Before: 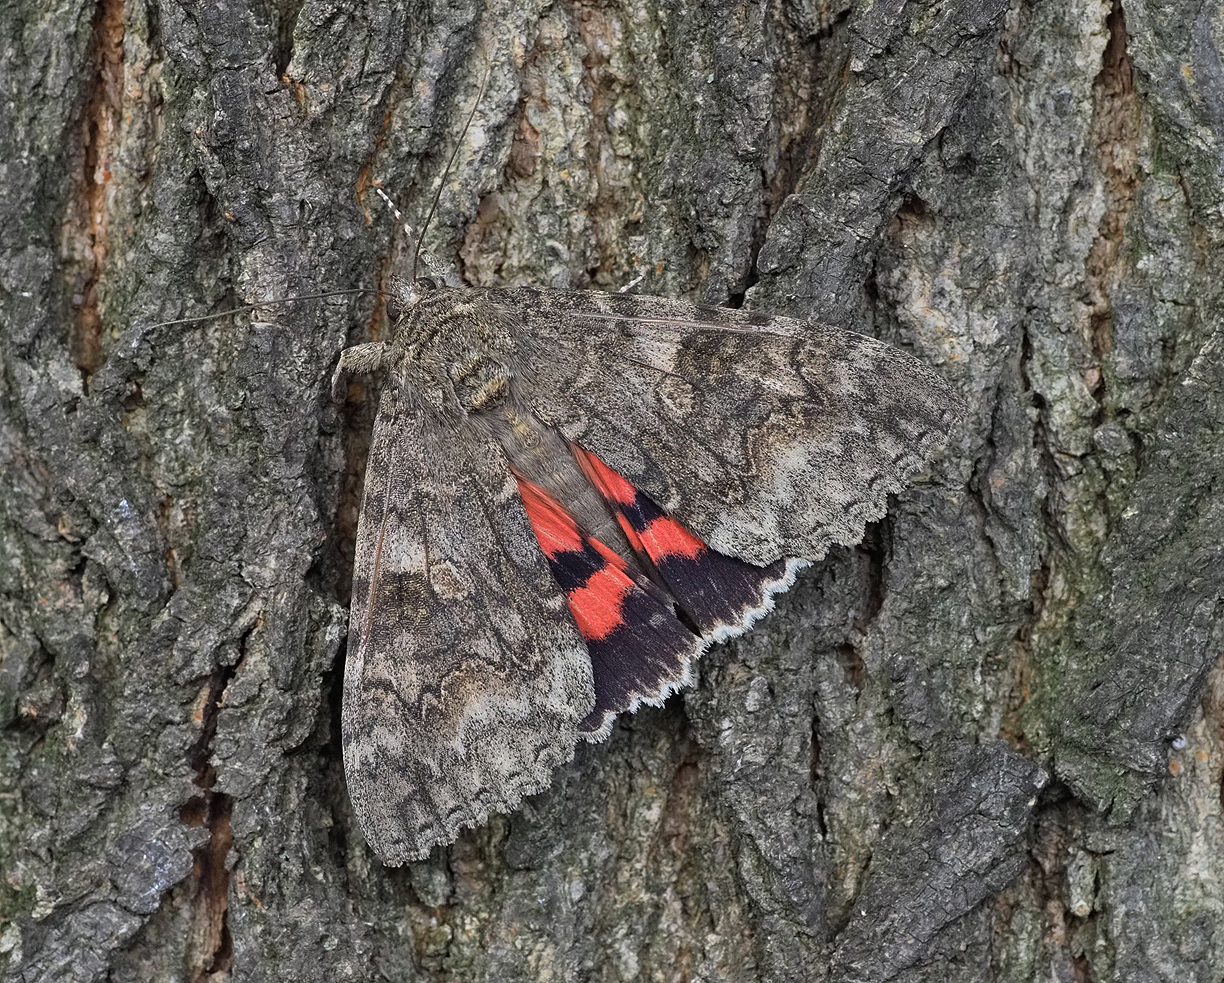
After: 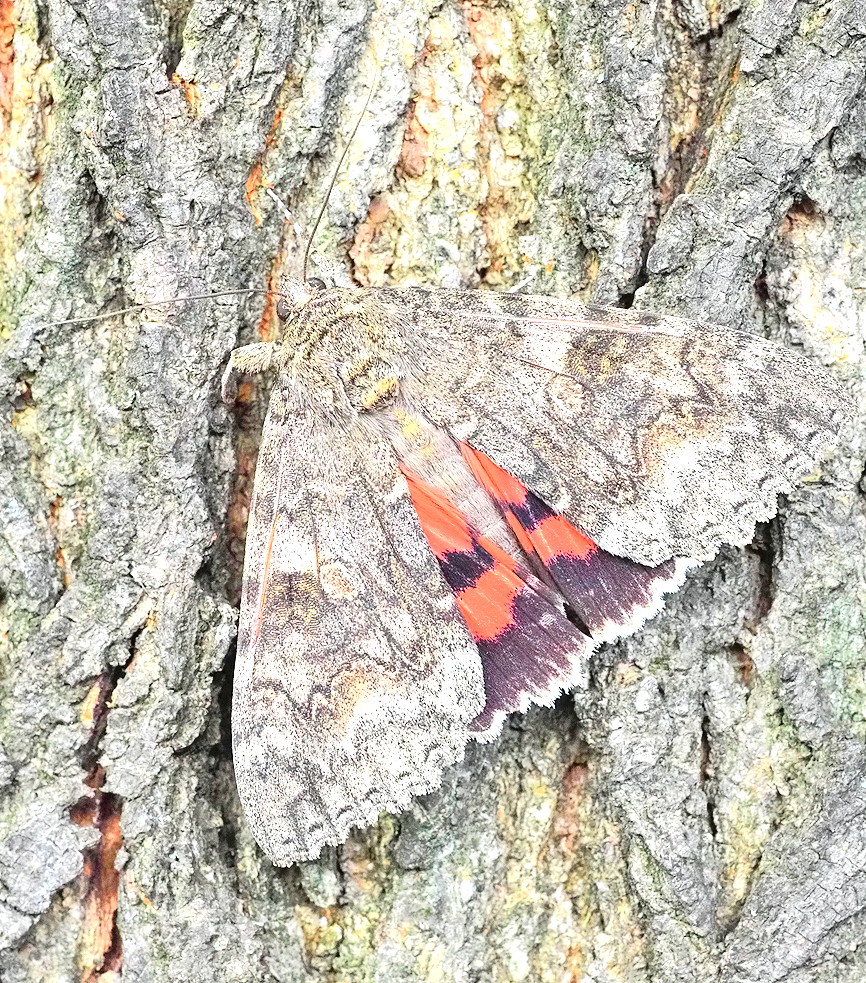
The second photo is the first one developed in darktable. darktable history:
exposure: exposure 2.04 EV, compensate highlight preservation false
crop and rotate: left 9.061%, right 20.142%
tone curve: curves: ch0 [(0, 0.012) (0.144, 0.137) (0.326, 0.386) (0.489, 0.573) (0.656, 0.763) (0.849, 0.902) (1, 0.974)]; ch1 [(0, 0) (0.366, 0.367) (0.475, 0.453) (0.494, 0.493) (0.504, 0.497) (0.544, 0.579) (0.562, 0.619) (0.622, 0.694) (1, 1)]; ch2 [(0, 0) (0.333, 0.346) (0.375, 0.375) (0.424, 0.43) (0.476, 0.492) (0.502, 0.503) (0.533, 0.541) (0.572, 0.615) (0.605, 0.656) (0.641, 0.709) (1, 1)], color space Lab, independent channels, preserve colors none
